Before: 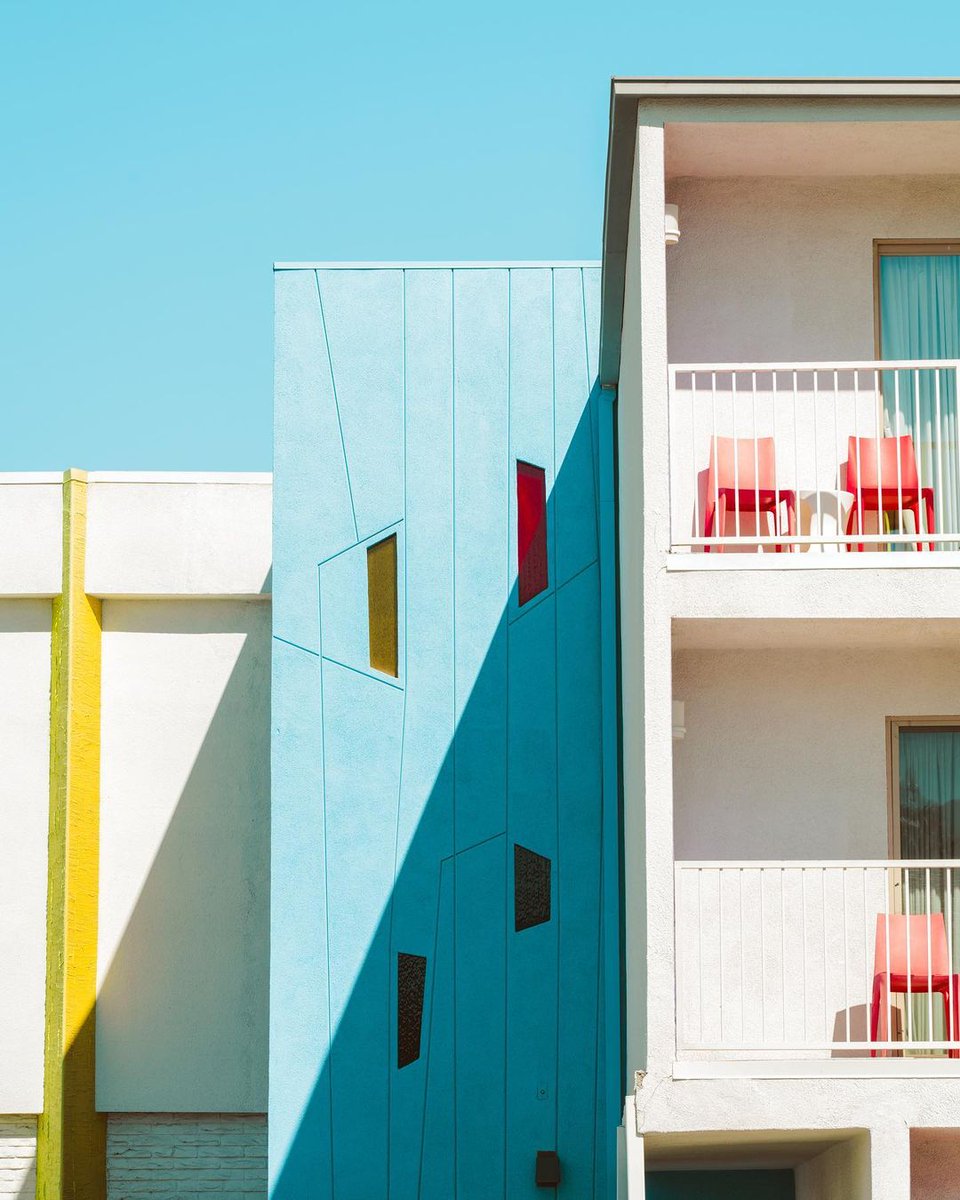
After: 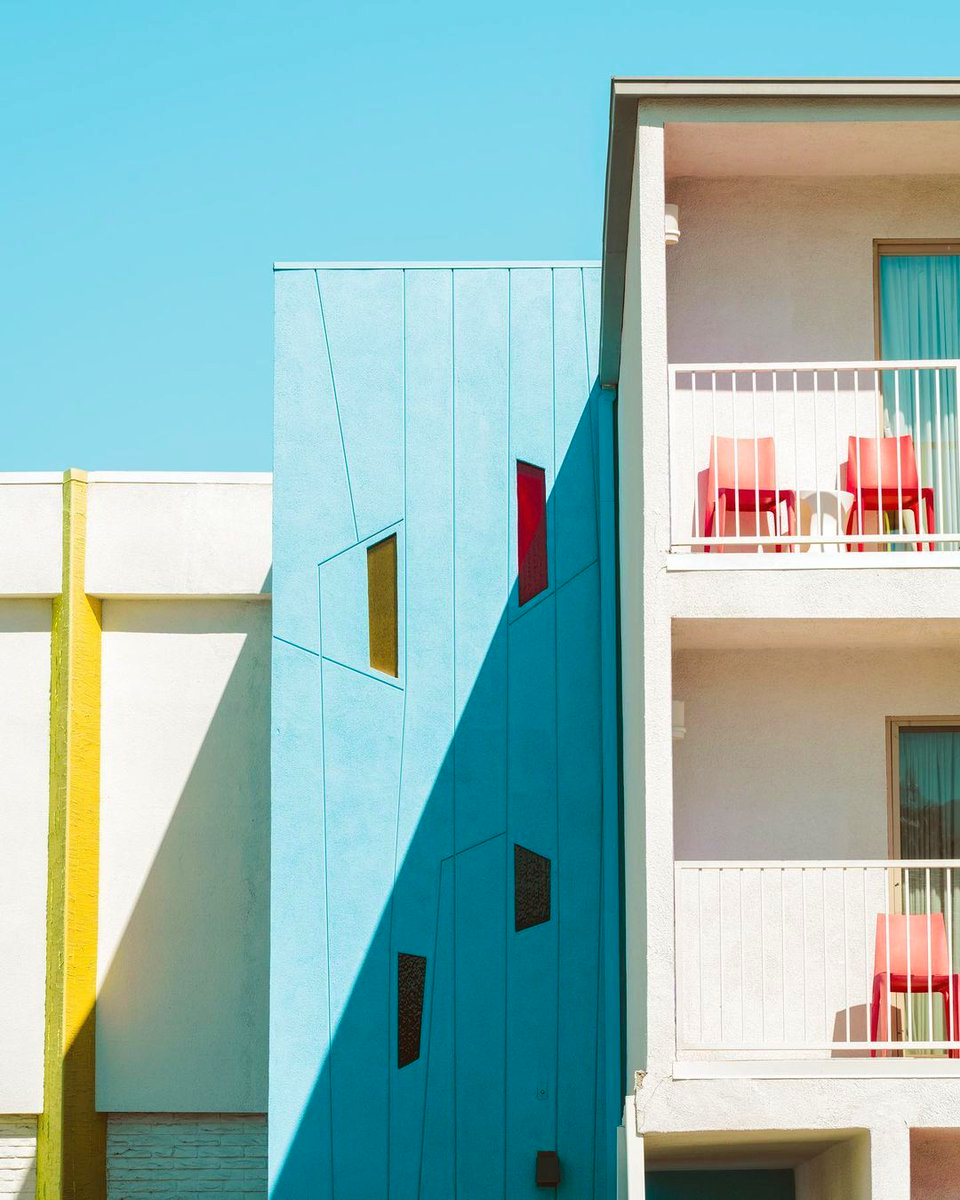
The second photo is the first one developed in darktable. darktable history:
velvia: on, module defaults
tone equalizer: on, module defaults
